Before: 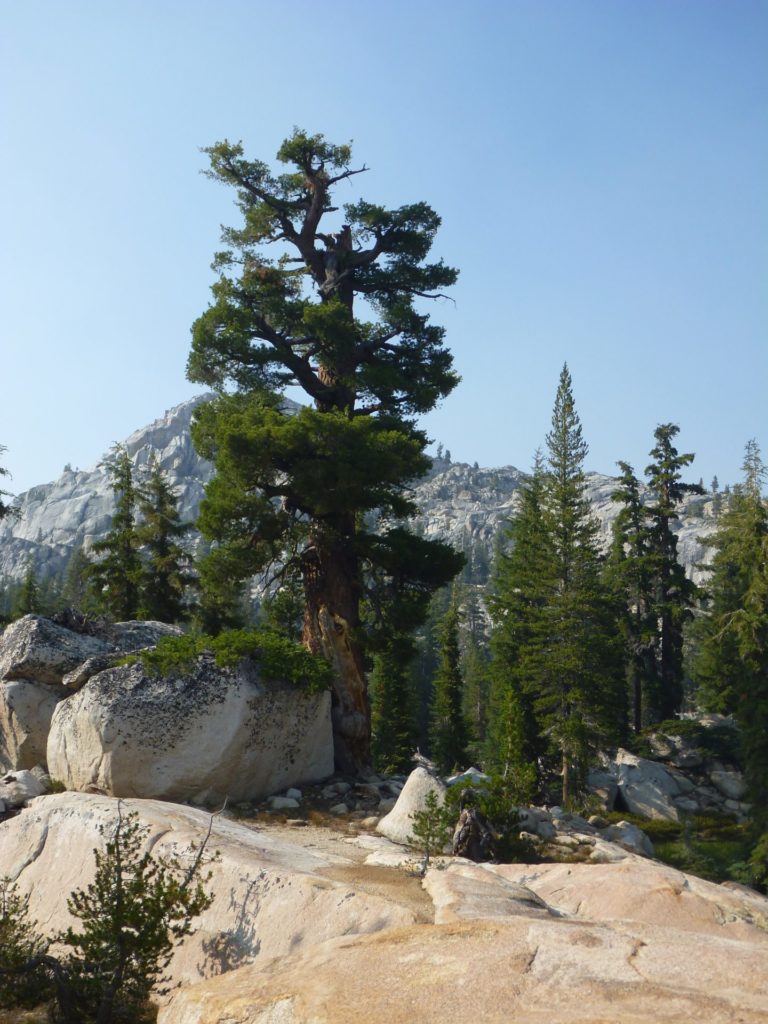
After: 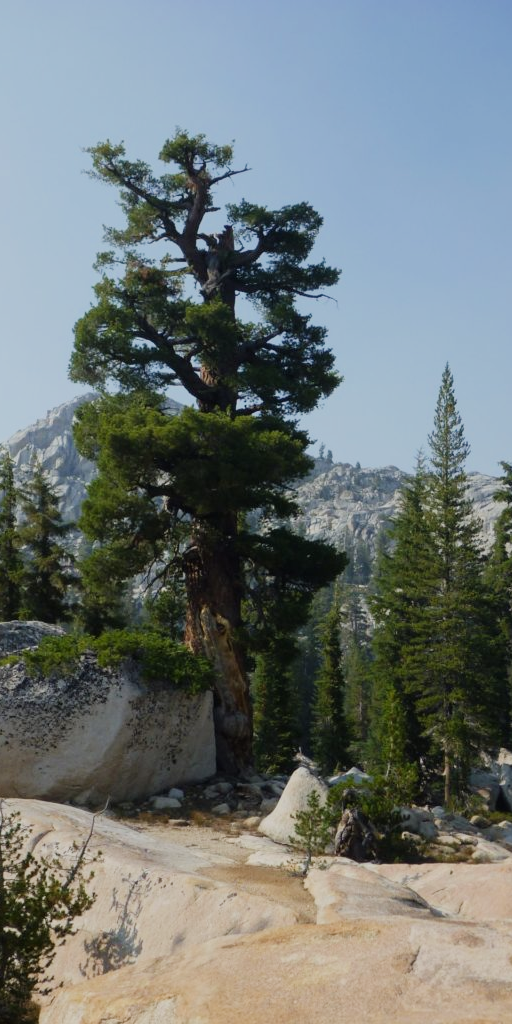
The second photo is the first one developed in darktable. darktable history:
white balance: emerald 1
crop and rotate: left 15.446%, right 17.836%
filmic rgb: black relative exposure -16 EV, white relative exposure 4.97 EV, hardness 6.25
